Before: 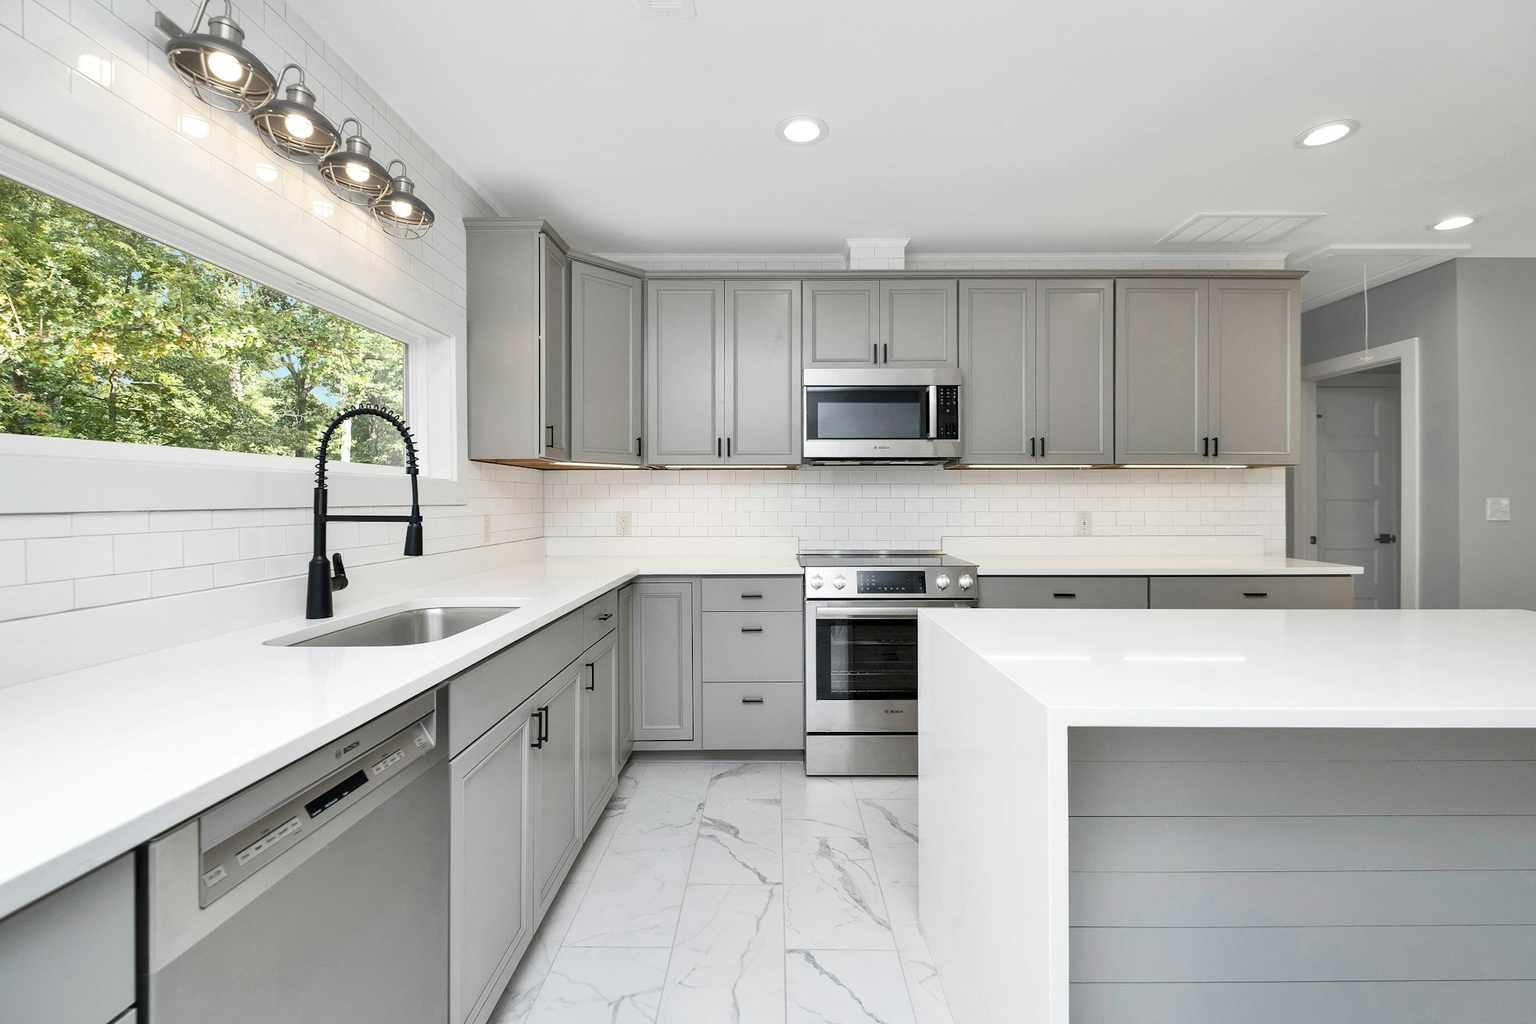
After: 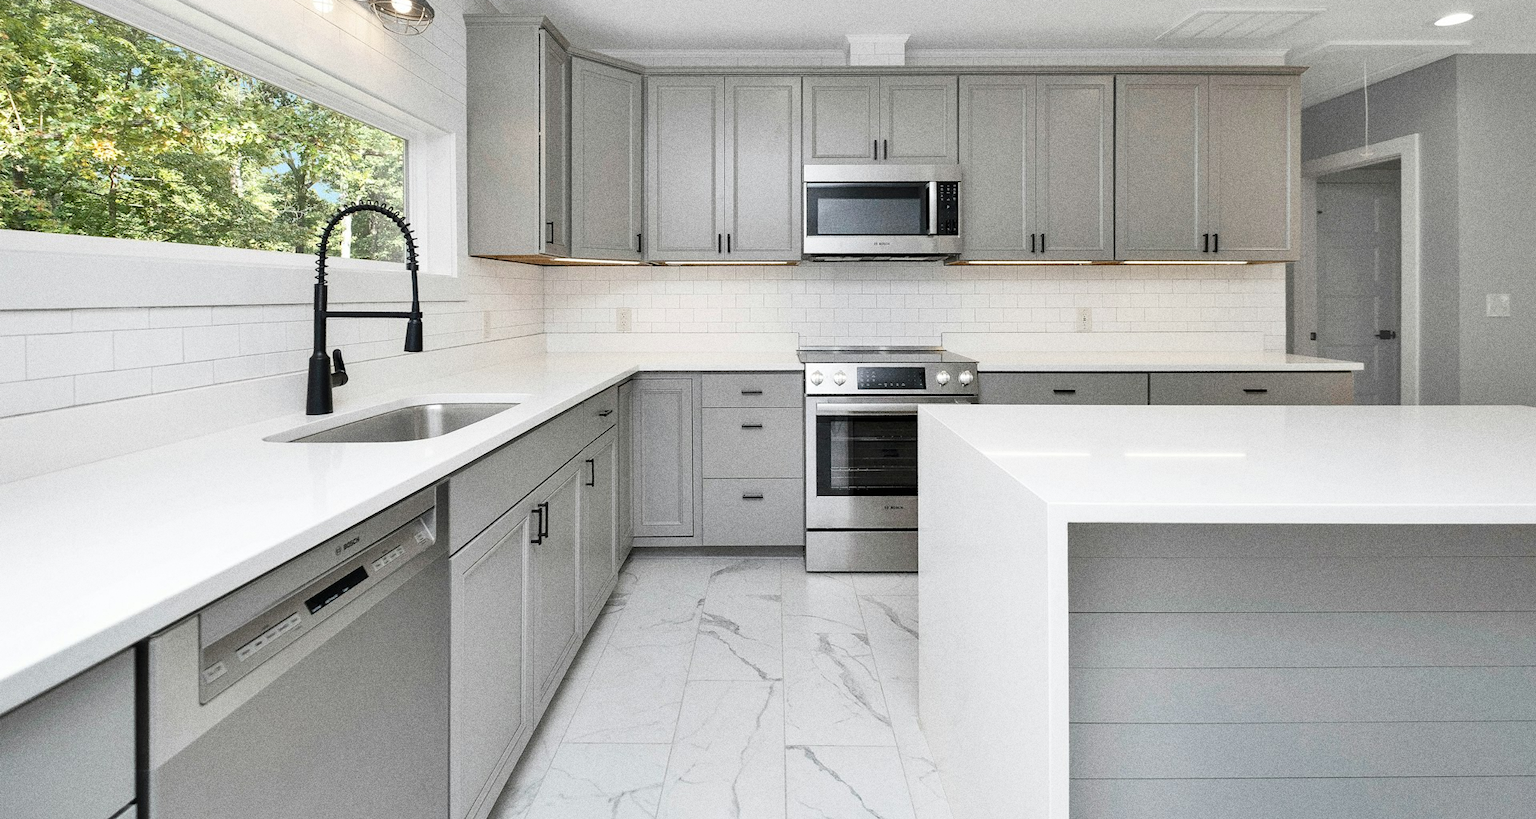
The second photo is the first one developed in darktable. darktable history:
grain: coarseness 0.09 ISO, strength 40%
crop and rotate: top 19.998%
